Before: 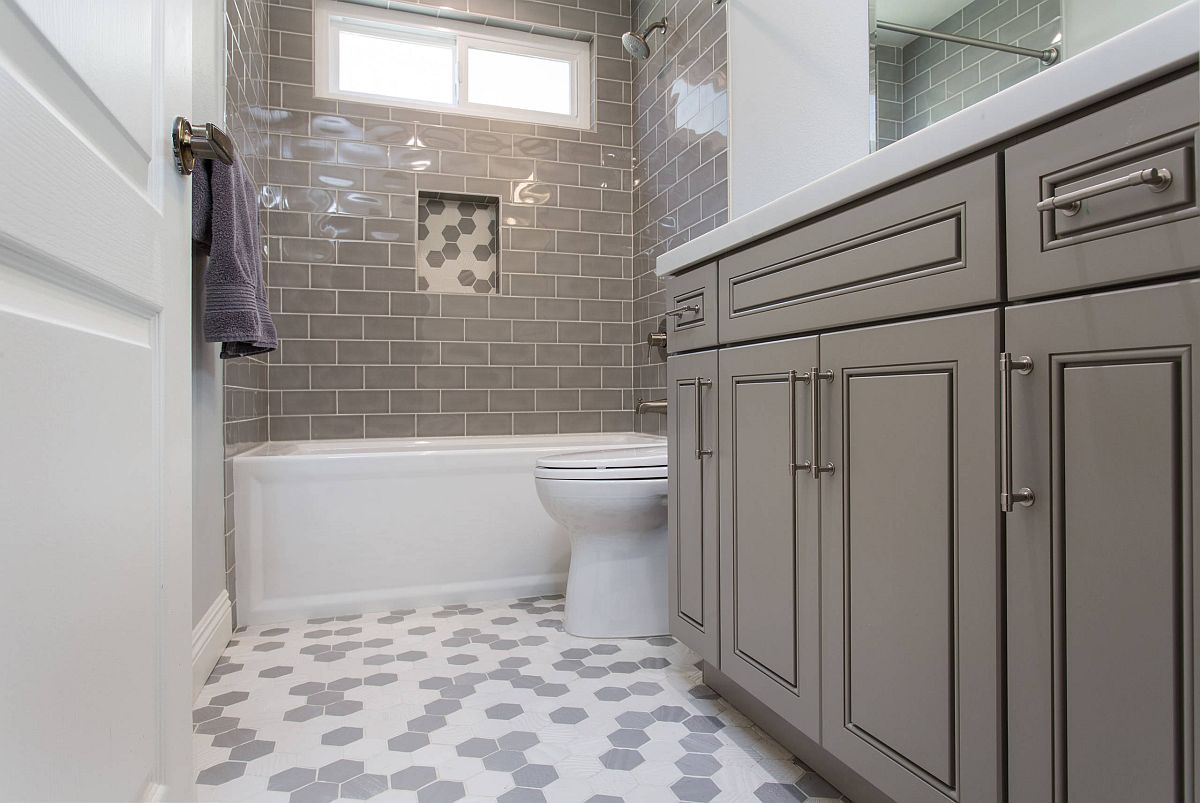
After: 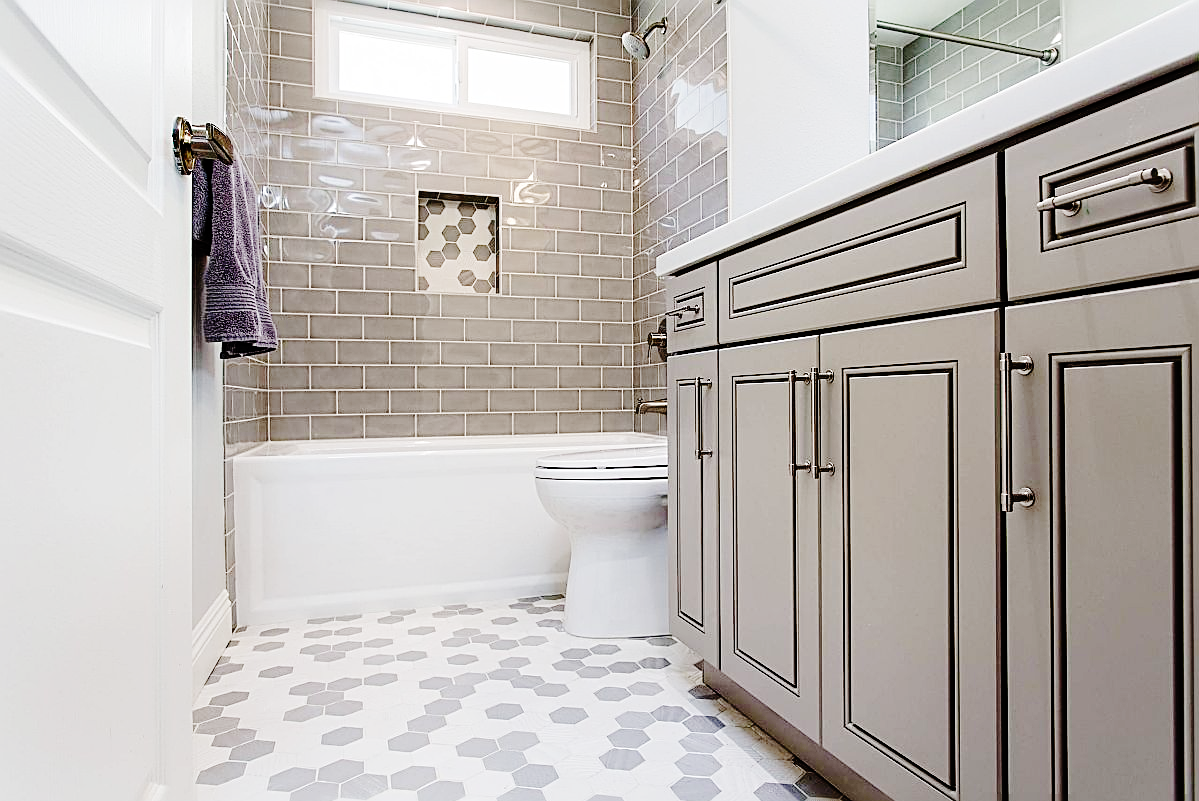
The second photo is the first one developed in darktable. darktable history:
base curve: curves: ch0 [(0, 0) (0.036, 0.01) (0.123, 0.254) (0.258, 0.504) (0.507, 0.748) (1, 1)], preserve colors none
sharpen: radius 2.531, amount 0.63
crop: top 0.05%, bottom 0.183%
